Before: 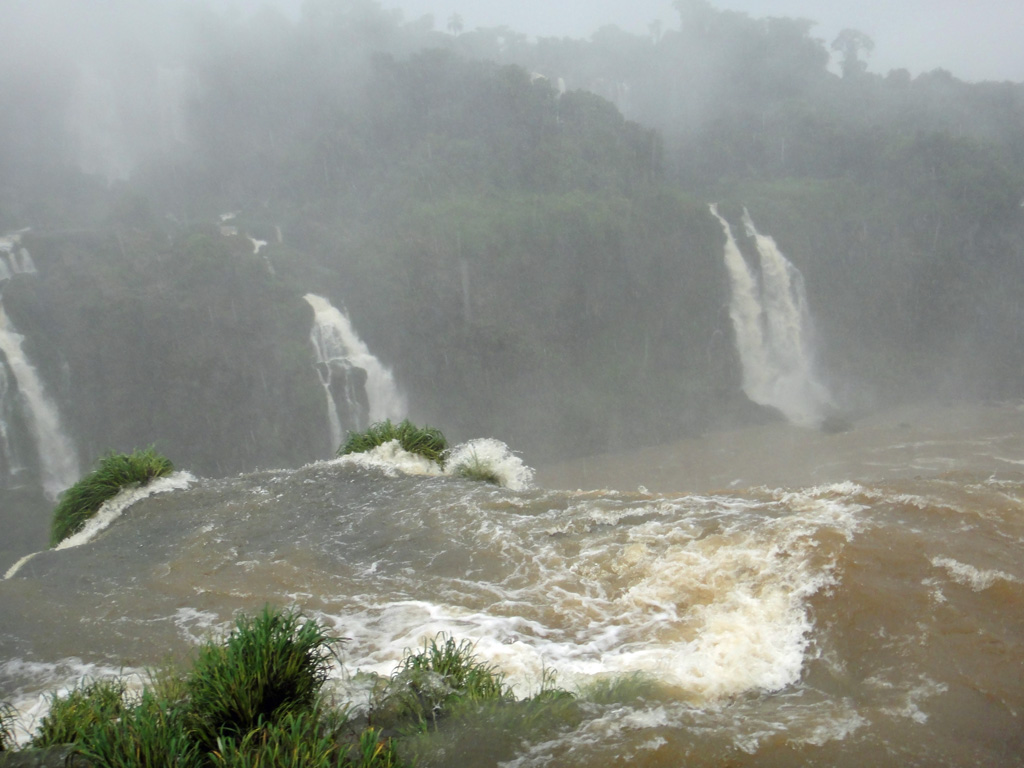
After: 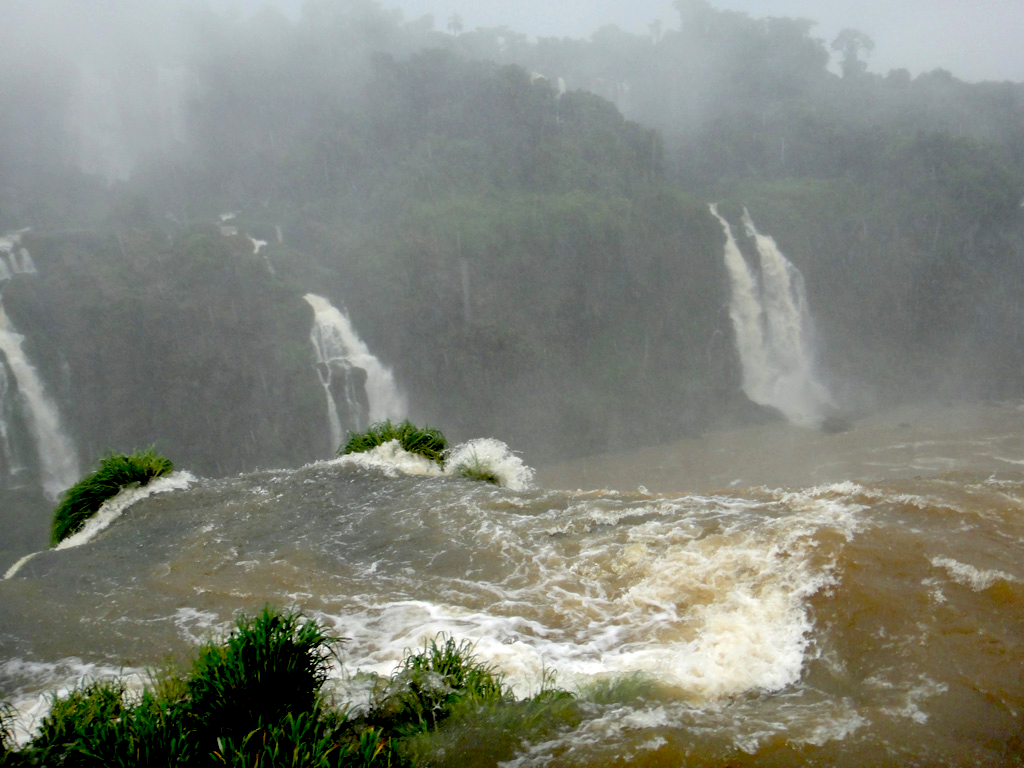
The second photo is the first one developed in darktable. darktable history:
exposure: black level correction 0.056, compensate highlight preservation false
